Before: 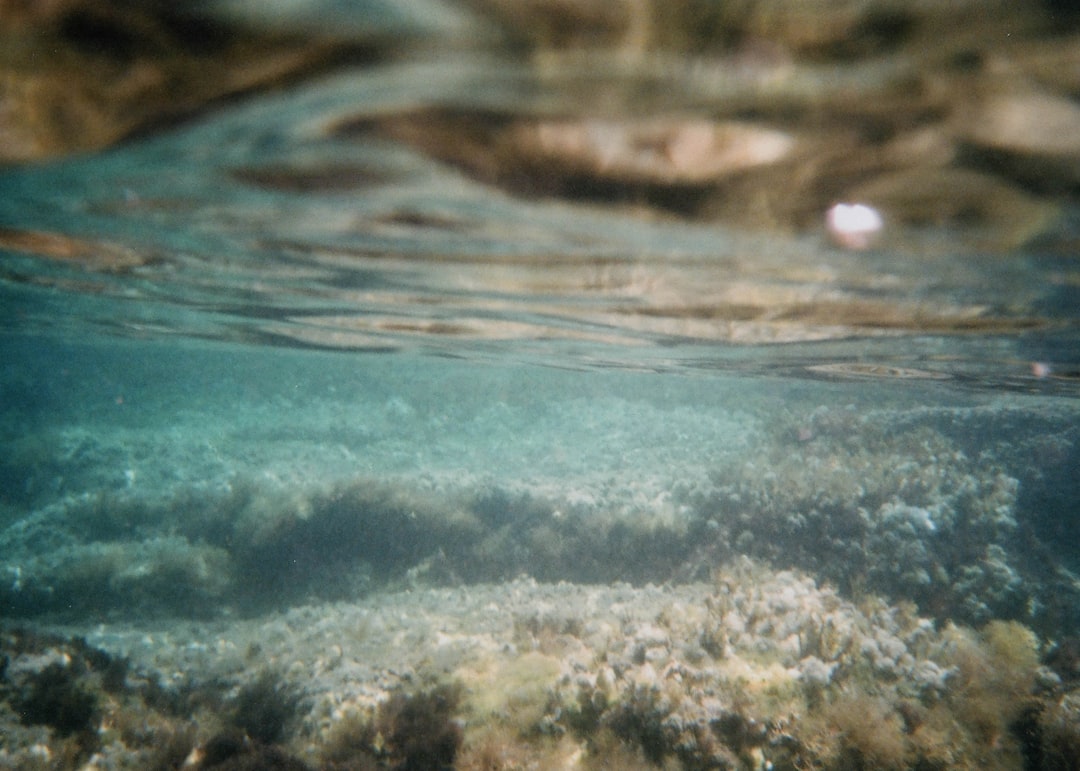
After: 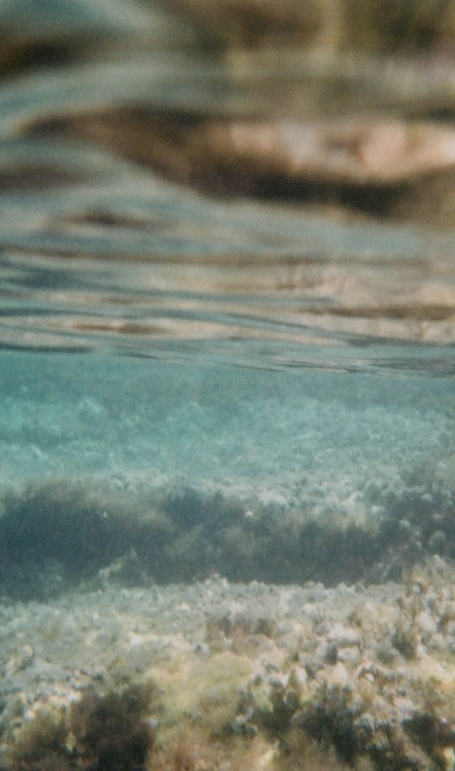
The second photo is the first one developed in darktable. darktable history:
crop: left 28.583%, right 29.231%
shadows and highlights: white point adjustment -3.64, highlights -63.34, highlights color adjustment 42%, soften with gaussian
